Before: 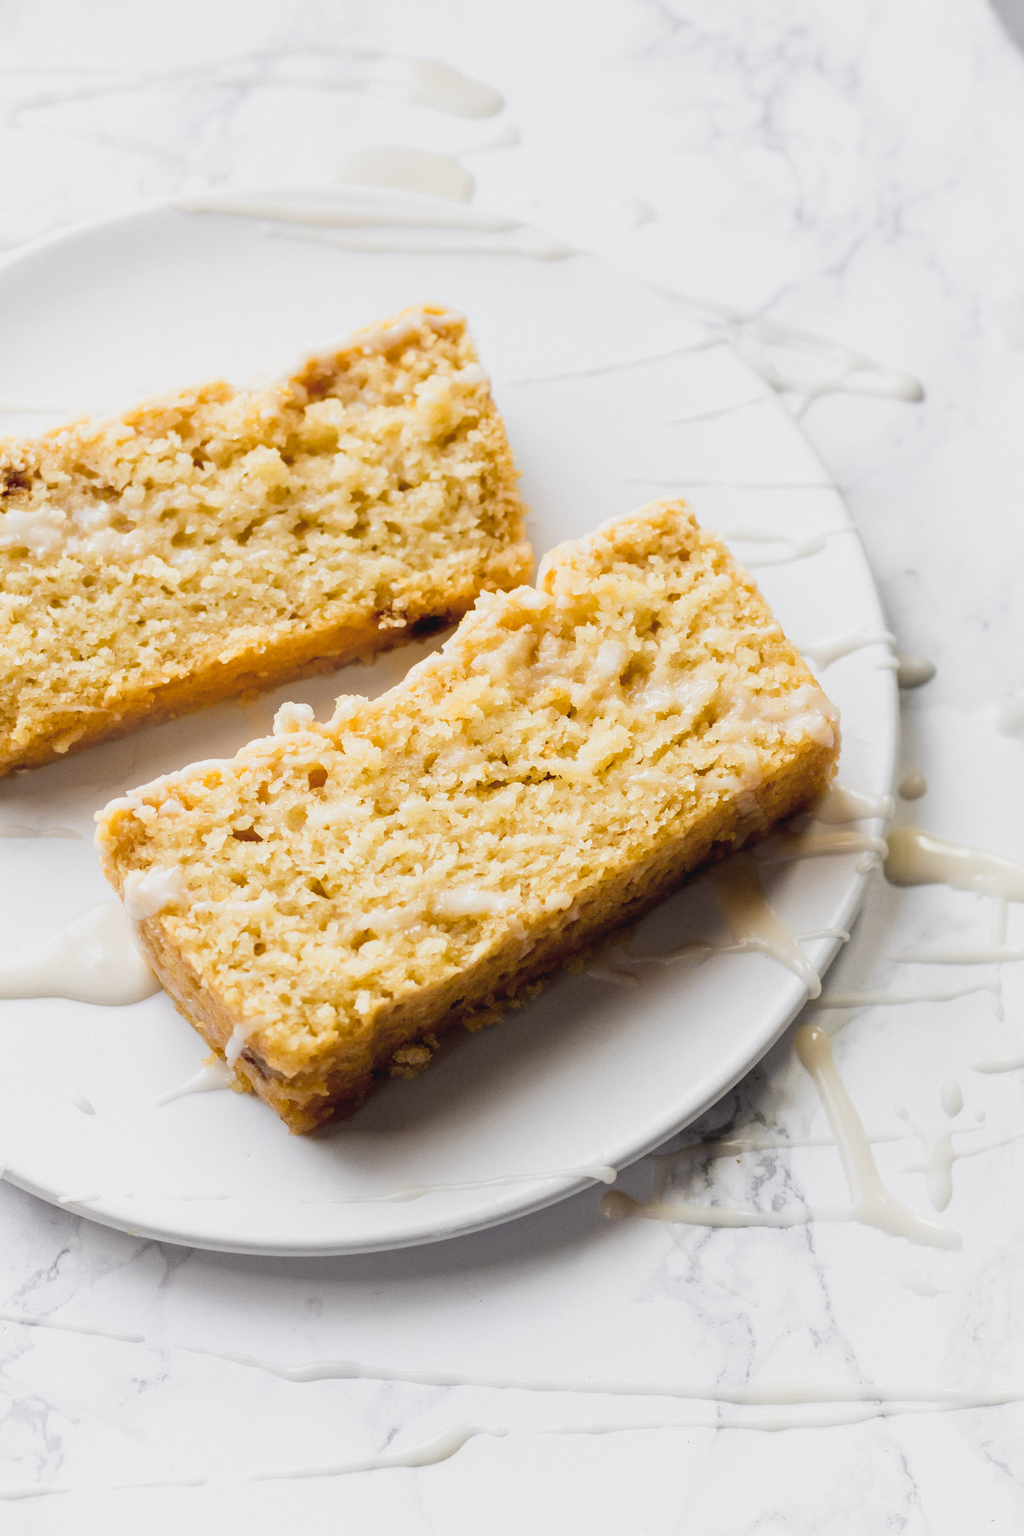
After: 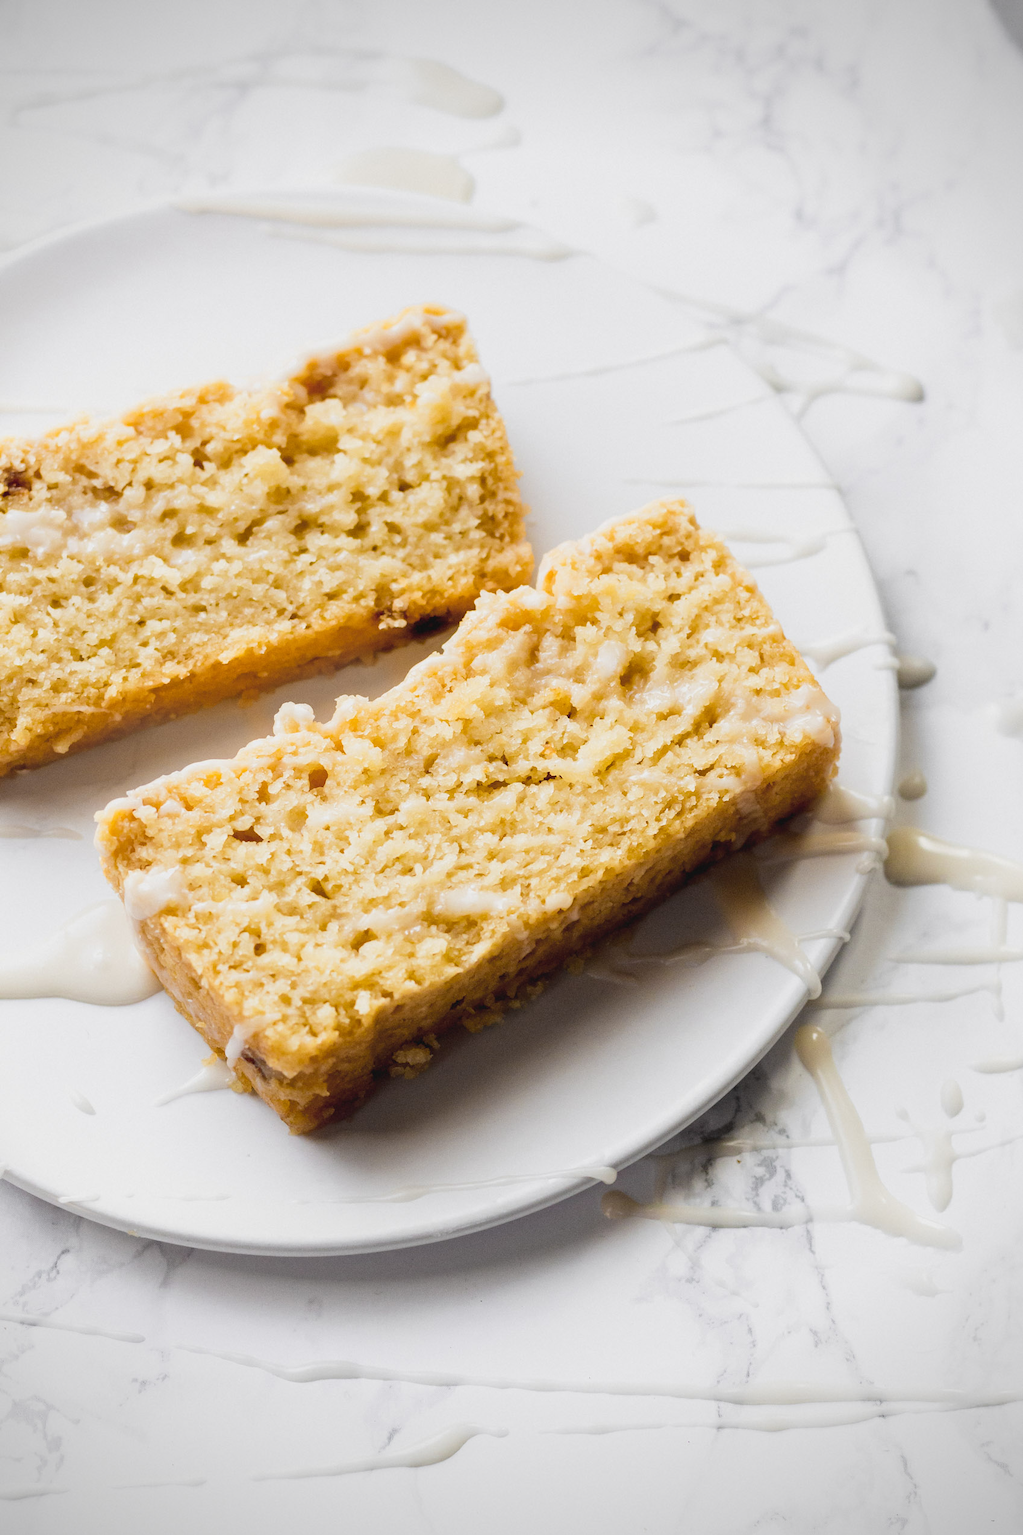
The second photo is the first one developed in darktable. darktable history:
white balance: emerald 1
bloom: size 3%, threshold 100%, strength 0%
vignetting: unbound false
